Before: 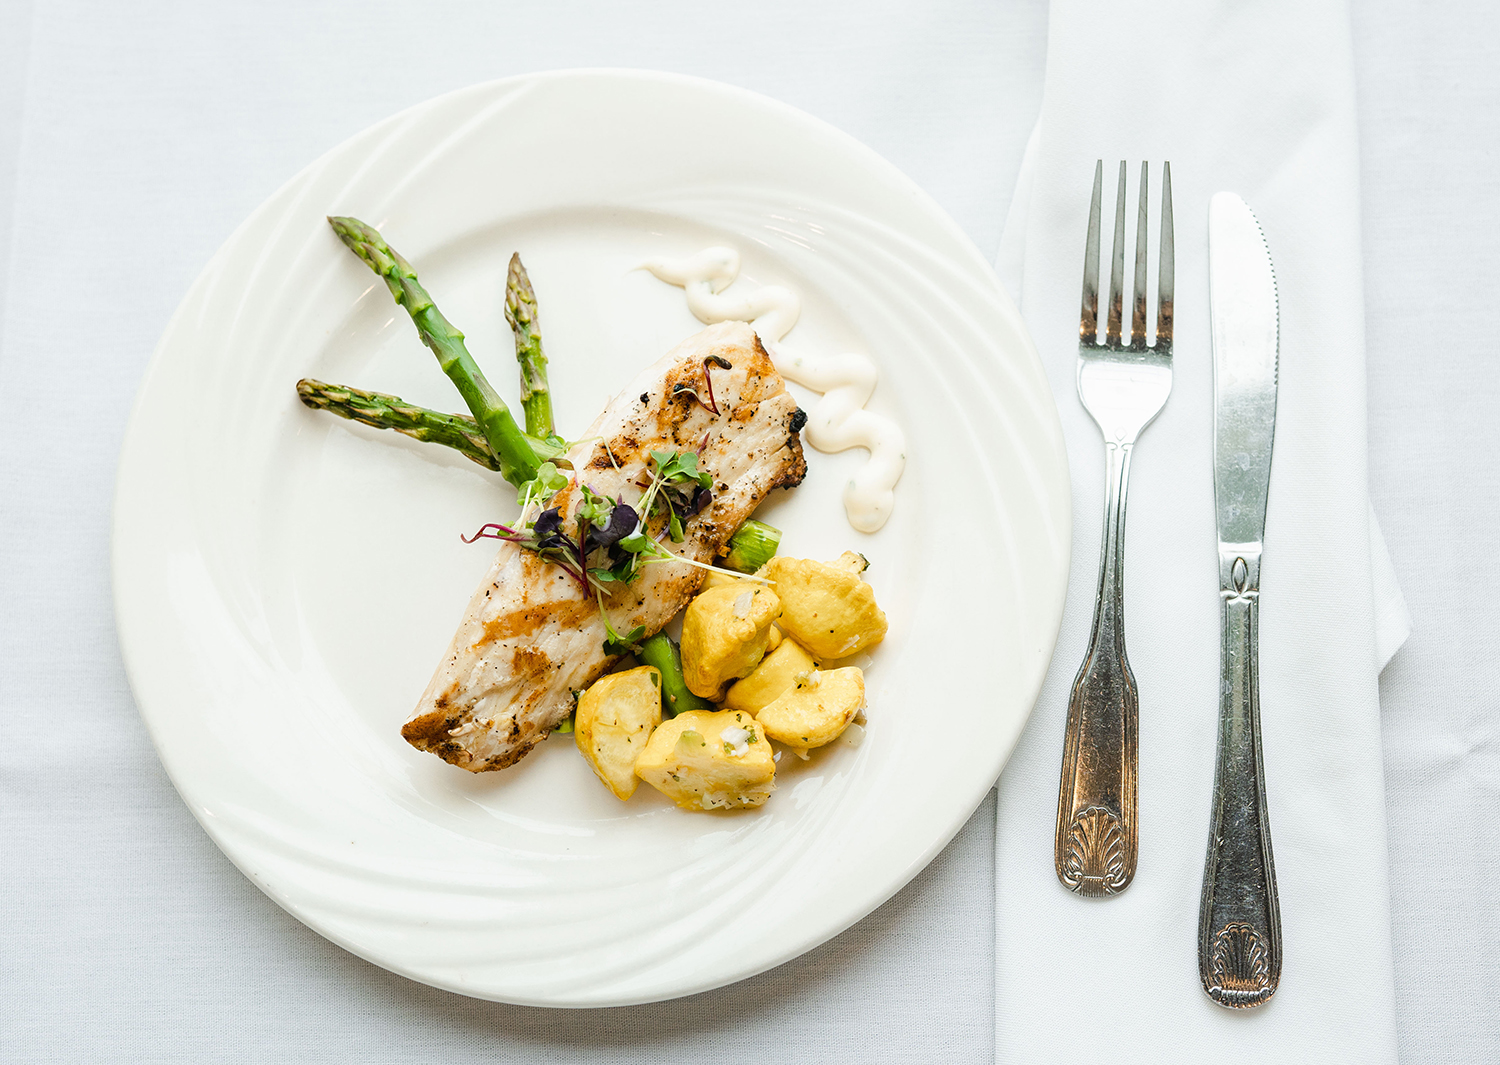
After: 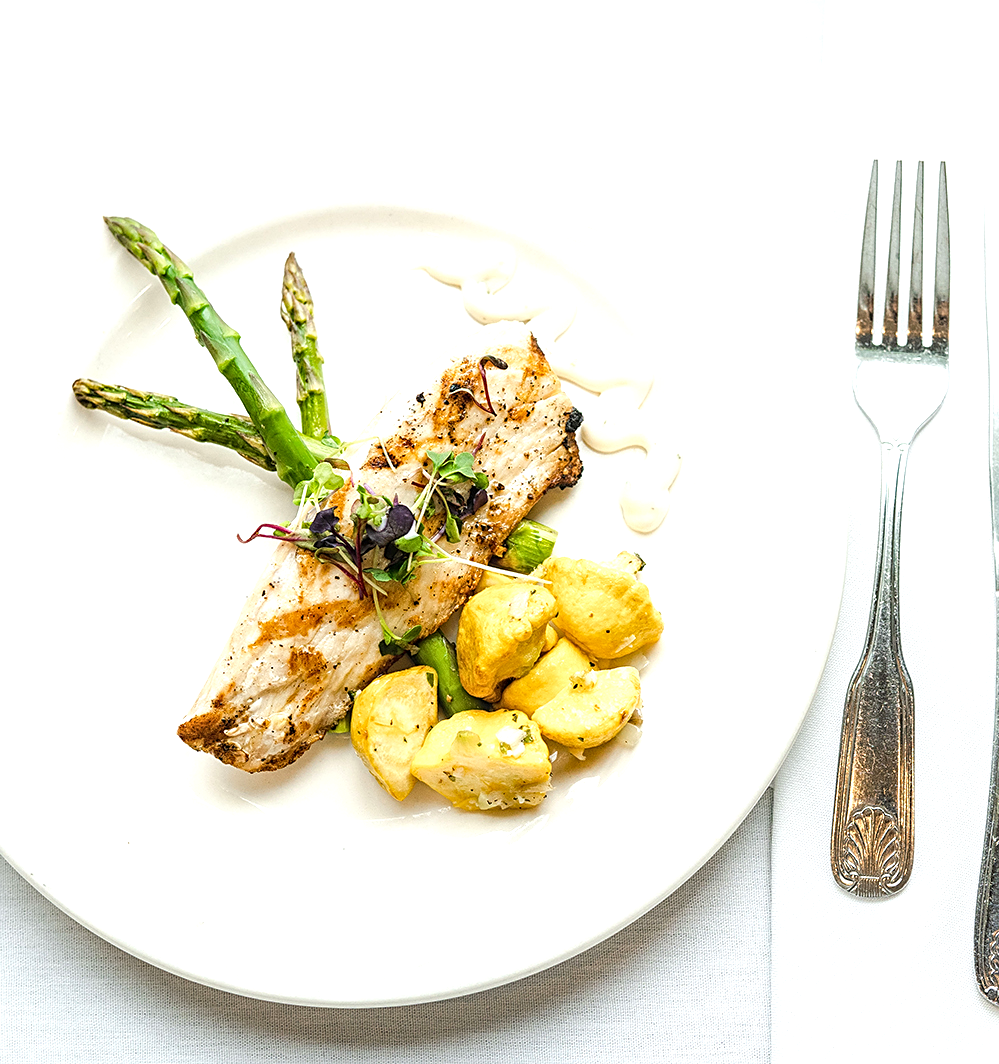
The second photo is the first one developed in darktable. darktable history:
sharpen: on, module defaults
local contrast: on, module defaults
crop and rotate: left 15.055%, right 18.278%
exposure: black level correction 0.001, exposure 0.5 EV, compensate exposure bias true, compensate highlight preservation false
